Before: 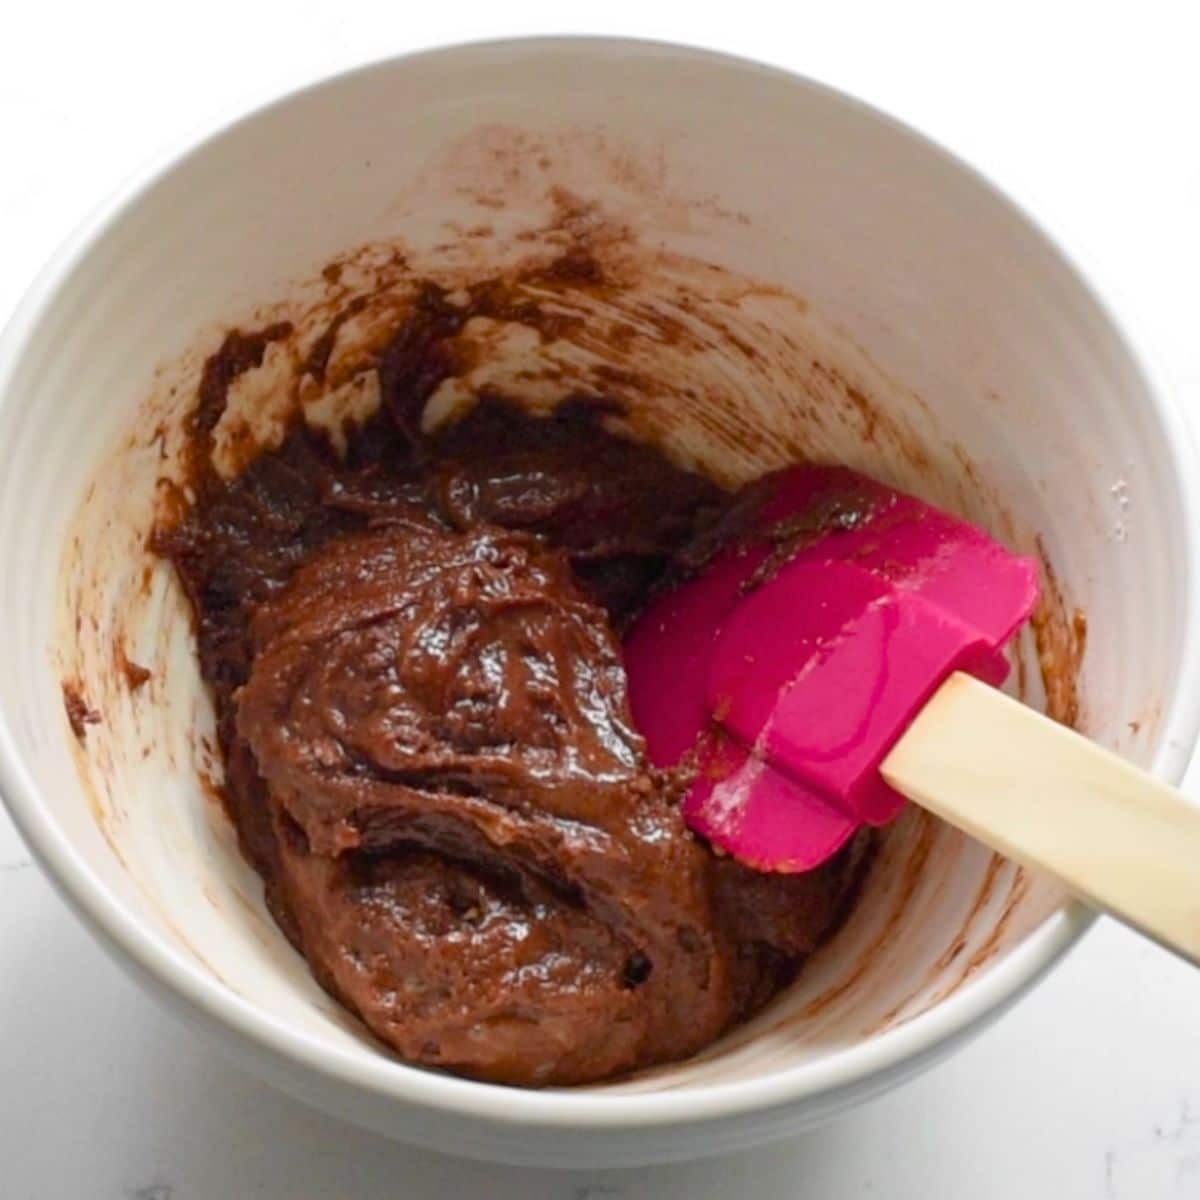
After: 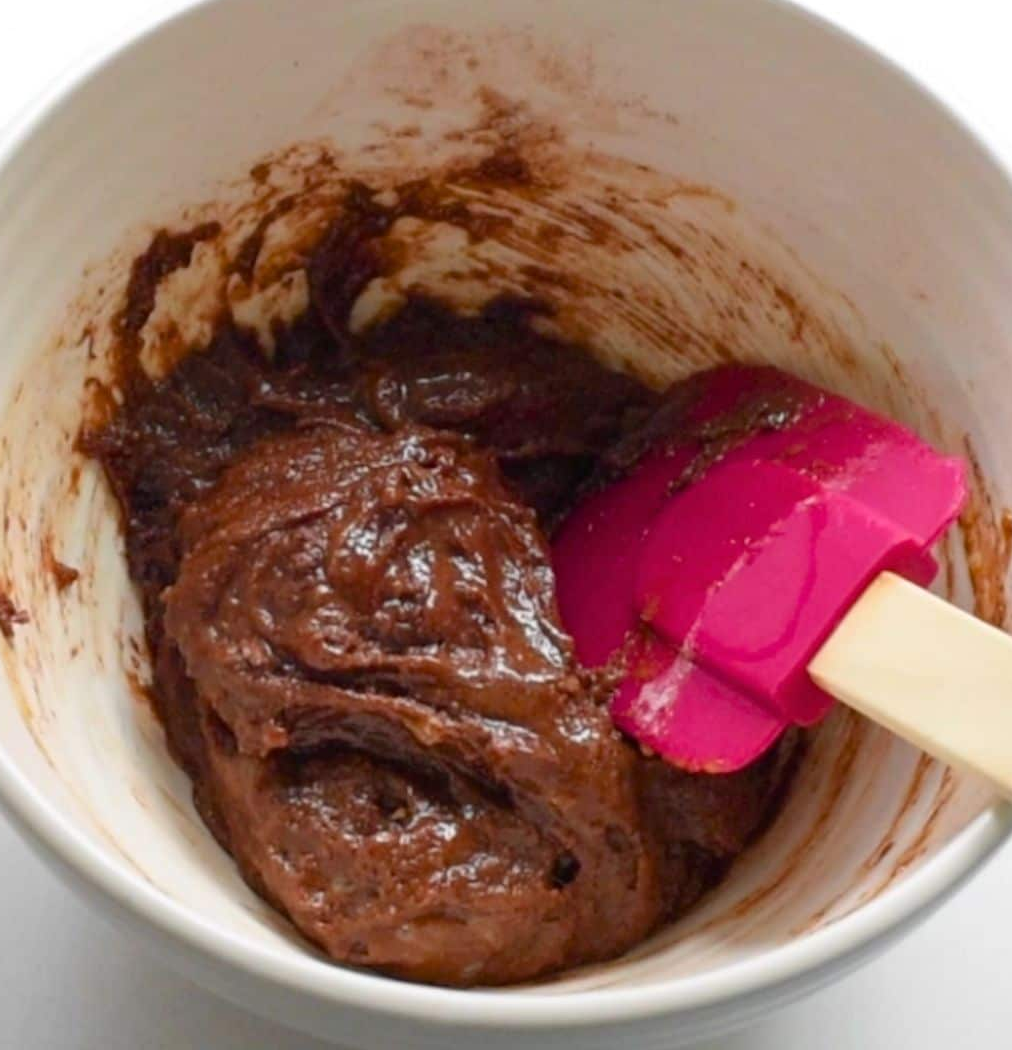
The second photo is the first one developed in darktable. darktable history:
crop: left 6.071%, top 8.408%, right 9.529%, bottom 4.01%
